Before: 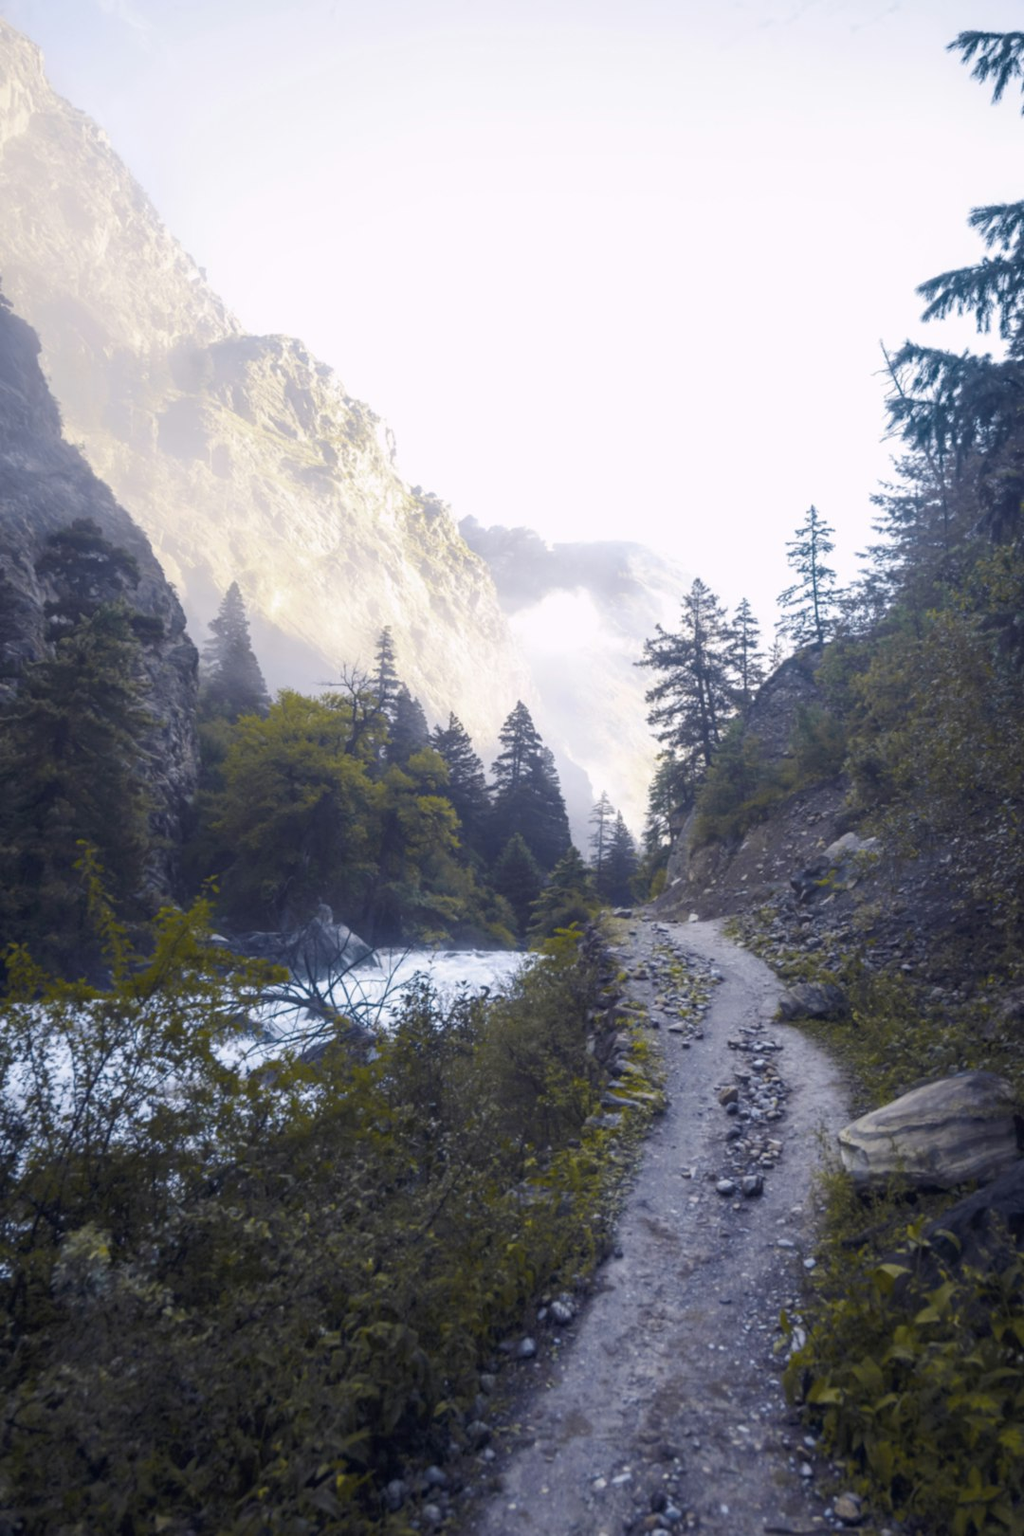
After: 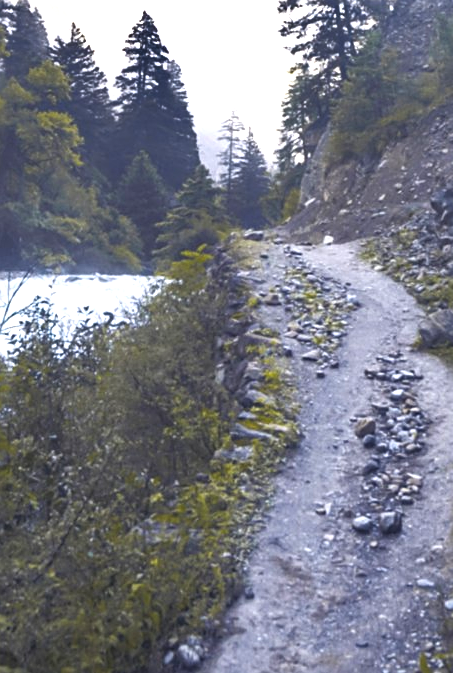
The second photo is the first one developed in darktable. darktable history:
crop: left 37.315%, top 44.956%, right 20.674%, bottom 13.459%
shadows and highlights: white point adjustment -3.82, highlights -63.61, soften with gaussian
sharpen: amount 0.496
exposure: black level correction -0.005, exposure 1 EV, compensate highlight preservation false
